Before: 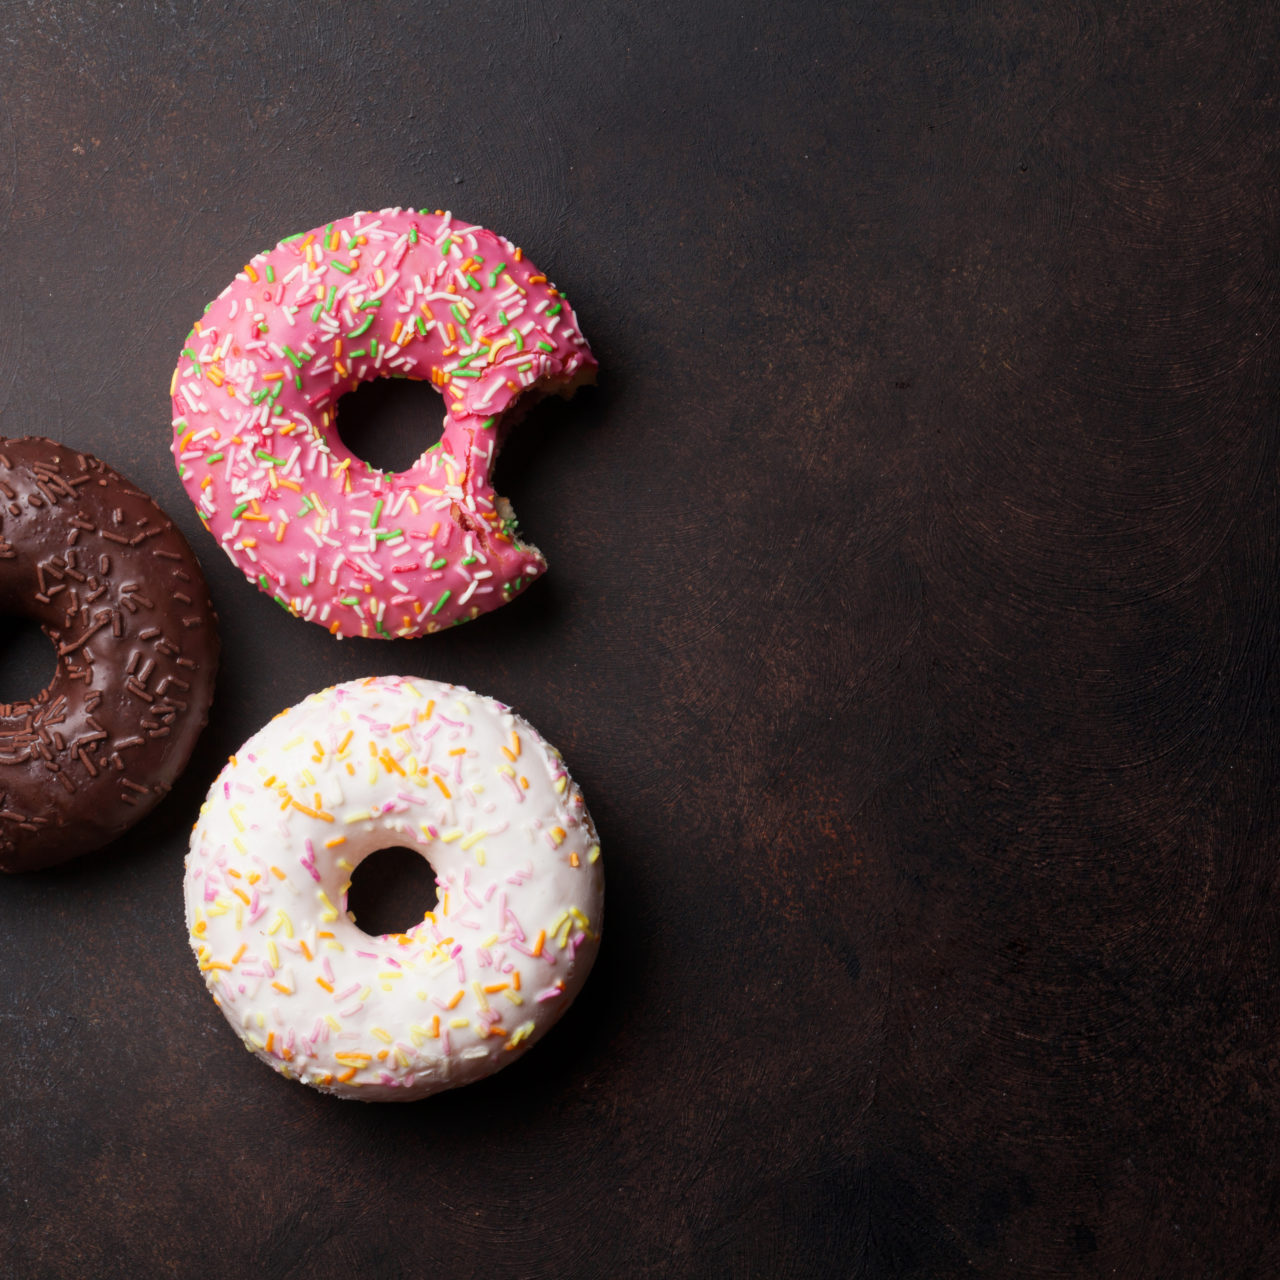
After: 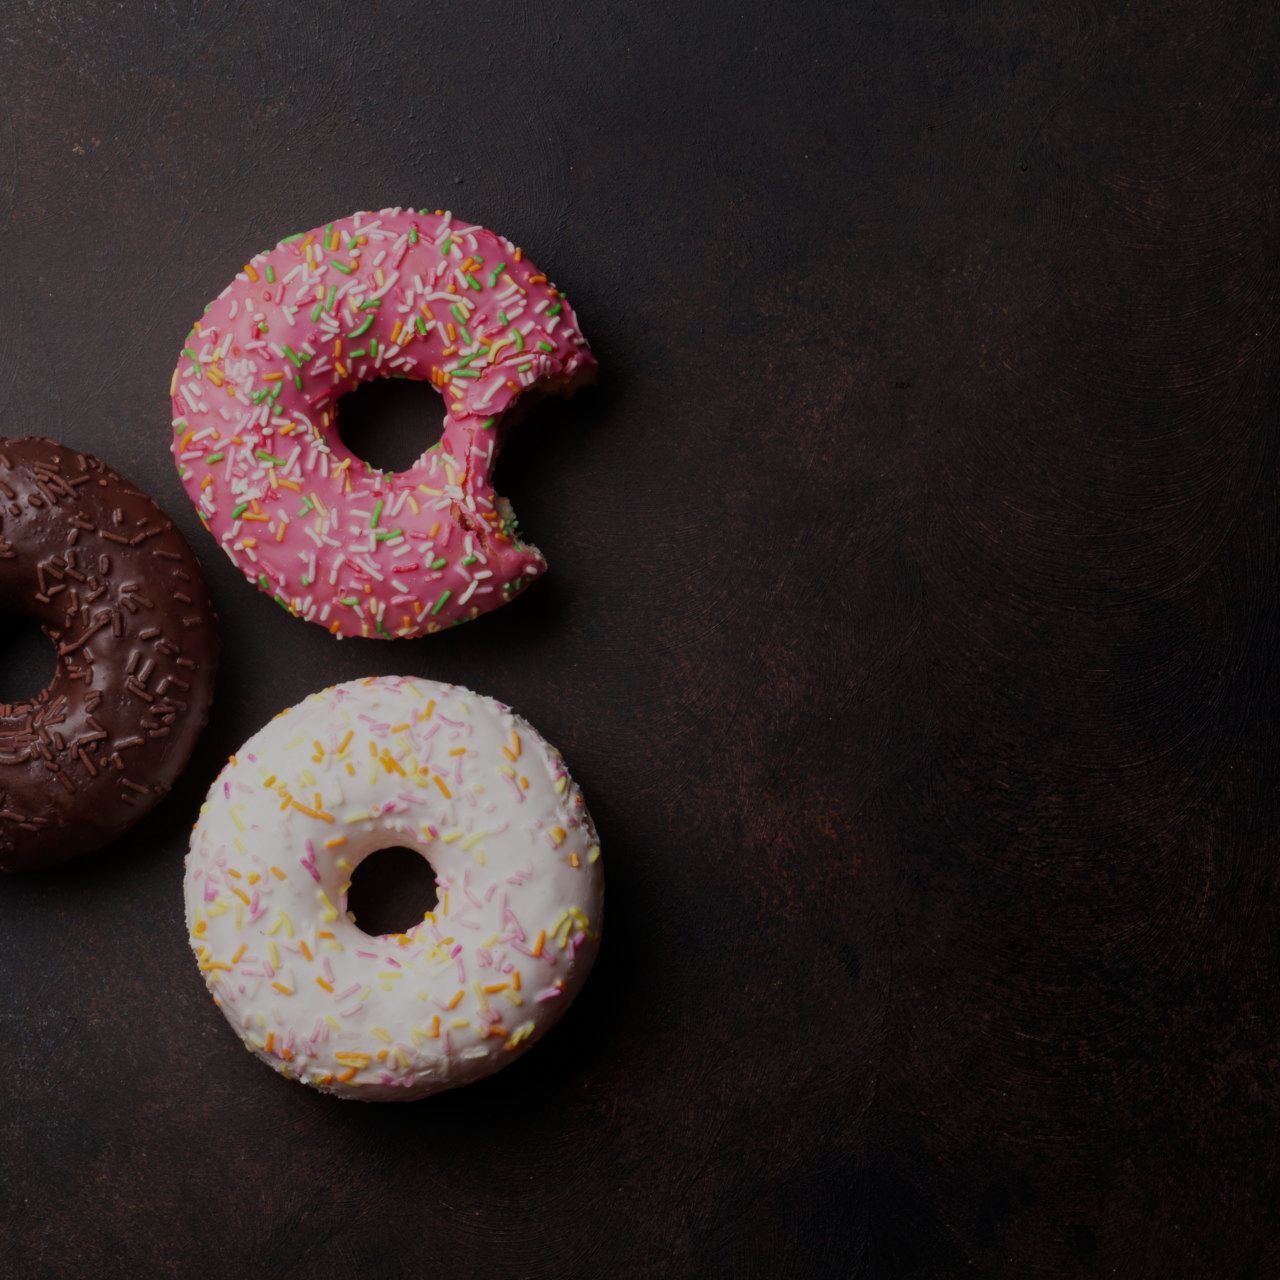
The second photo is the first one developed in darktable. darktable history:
exposure: exposure -0.963 EV, compensate highlight preservation false
